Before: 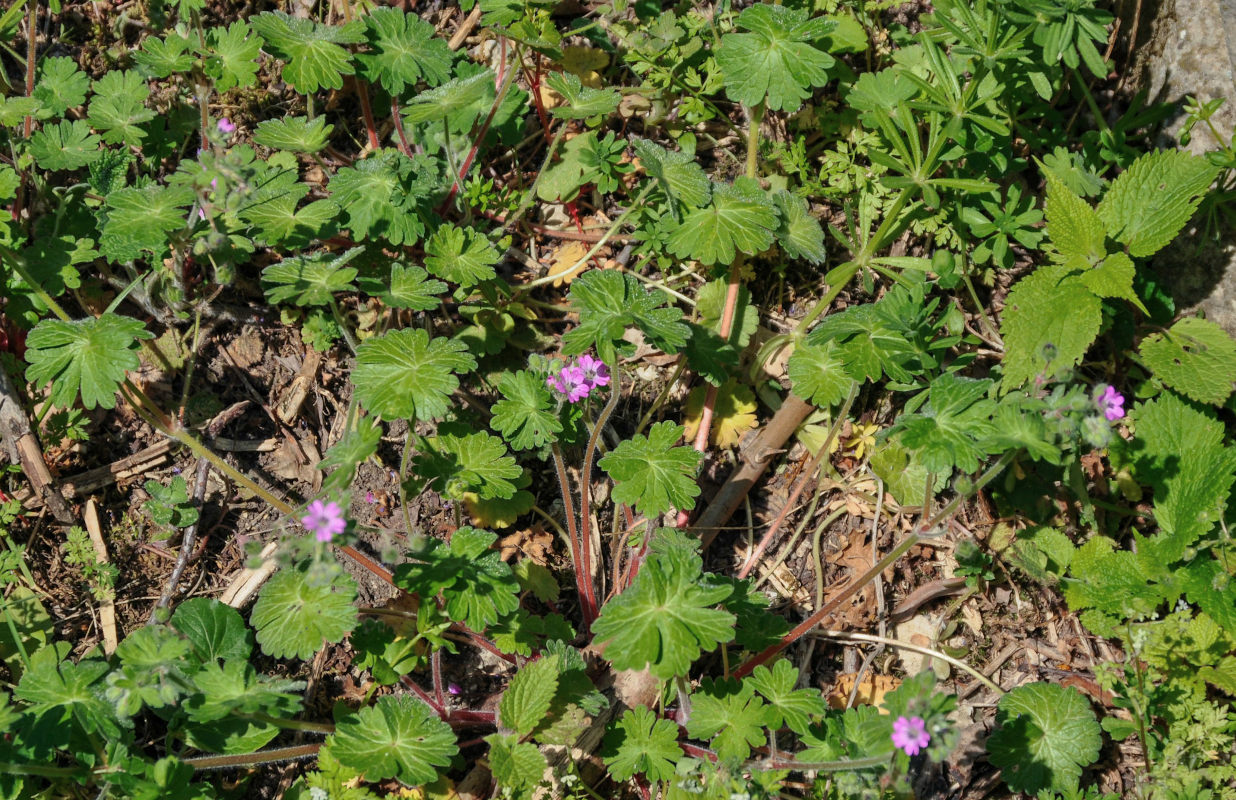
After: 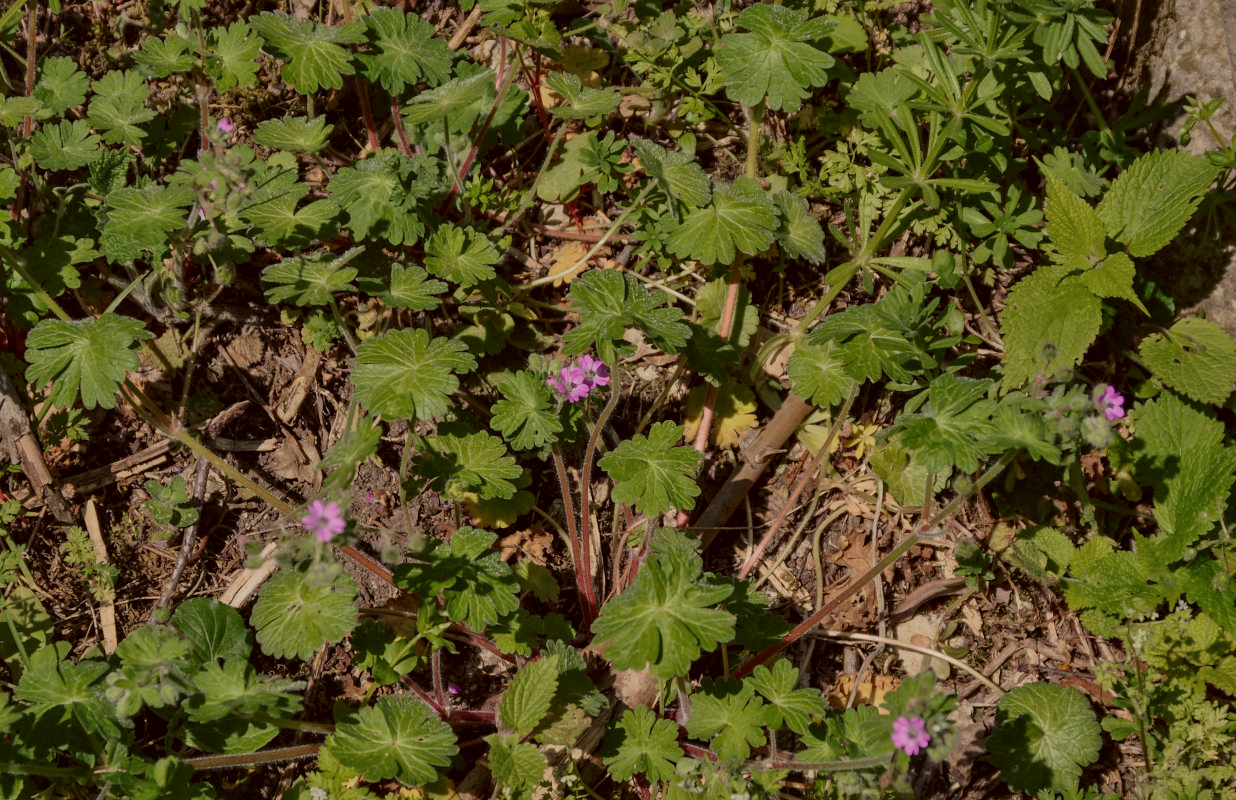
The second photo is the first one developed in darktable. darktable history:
exposure: black level correction 0, exposure -0.721 EV, compensate highlight preservation false
local contrast: mode bilateral grid, contrast 20, coarseness 50, detail 120%, midtone range 0.2
color correction: highlights a* 6.27, highlights b* 8.19, shadows a* 5.94, shadows b* 7.23, saturation 0.9
